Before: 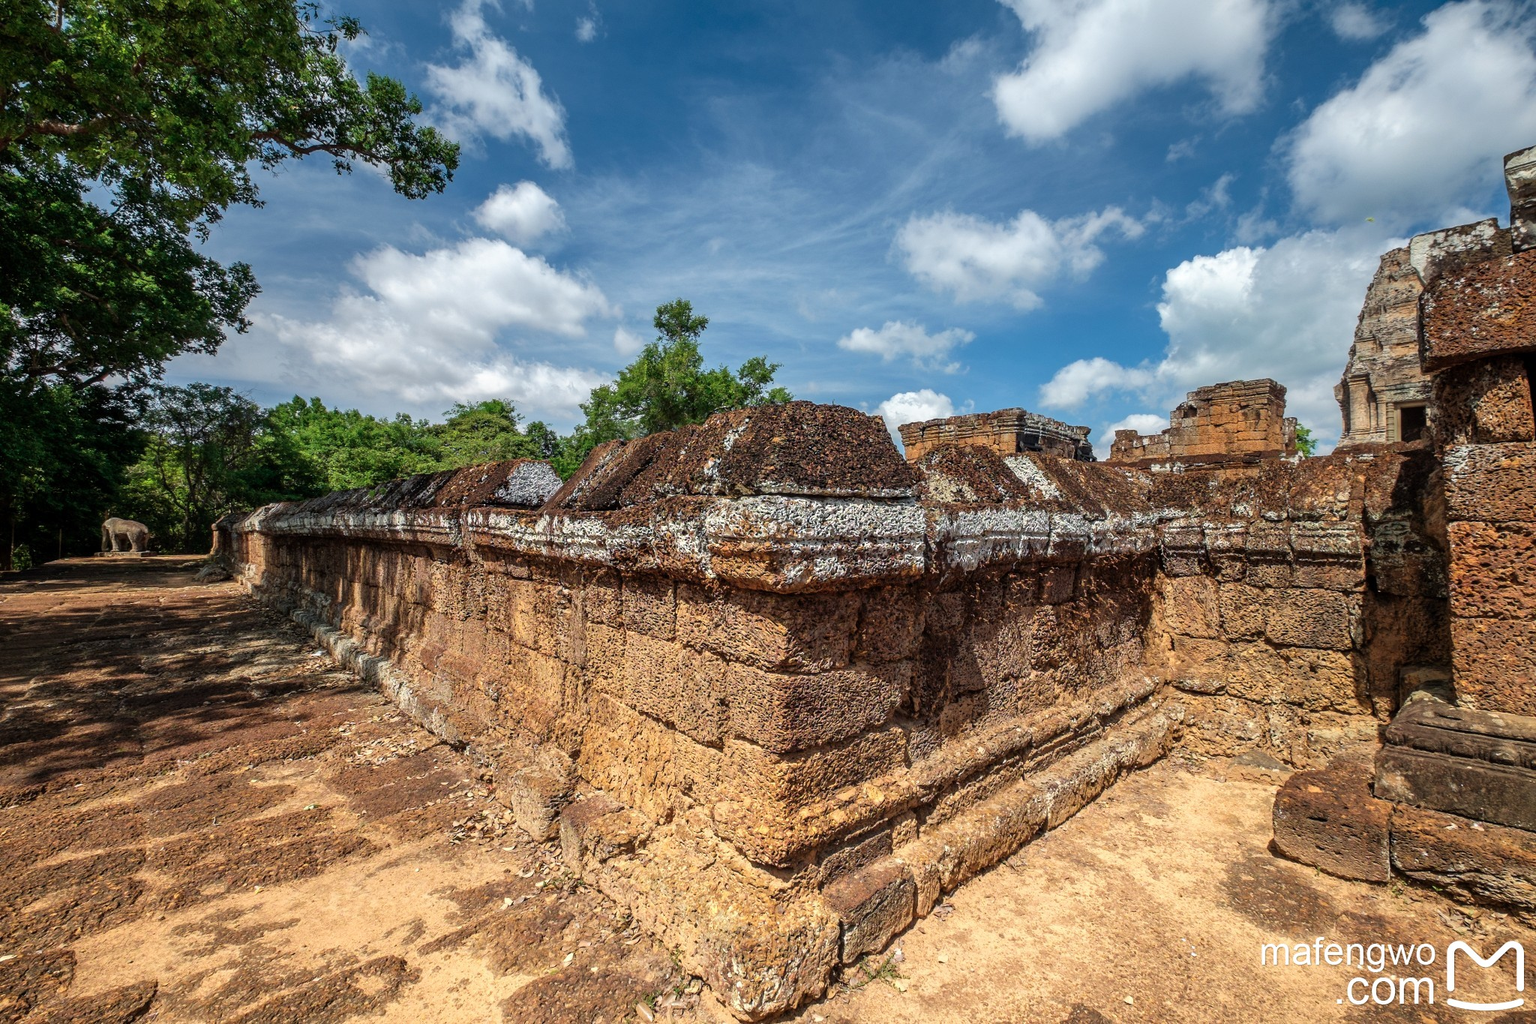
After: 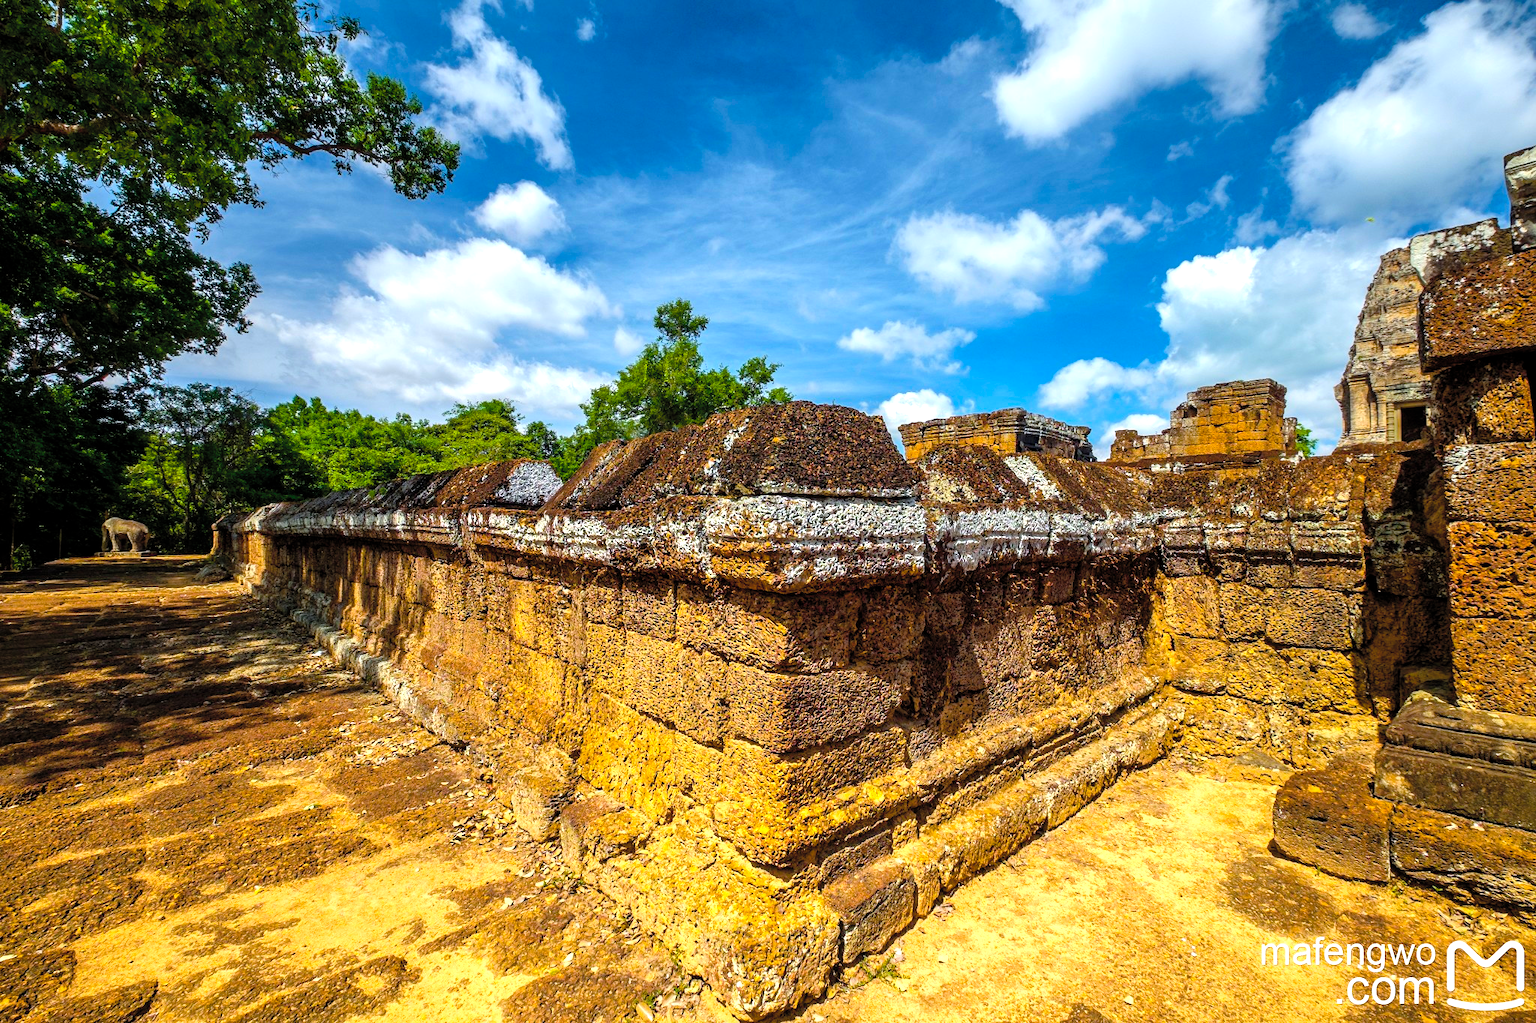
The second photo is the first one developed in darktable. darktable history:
color balance rgb: linear chroma grading › global chroma 9%, perceptual saturation grading › global saturation 36%, perceptual saturation grading › shadows 35%, perceptual brilliance grading › global brilliance 15%, perceptual brilliance grading › shadows -35%, global vibrance 15%
contrast brightness saturation: brightness 0.13
white balance: red 0.986, blue 1.01
